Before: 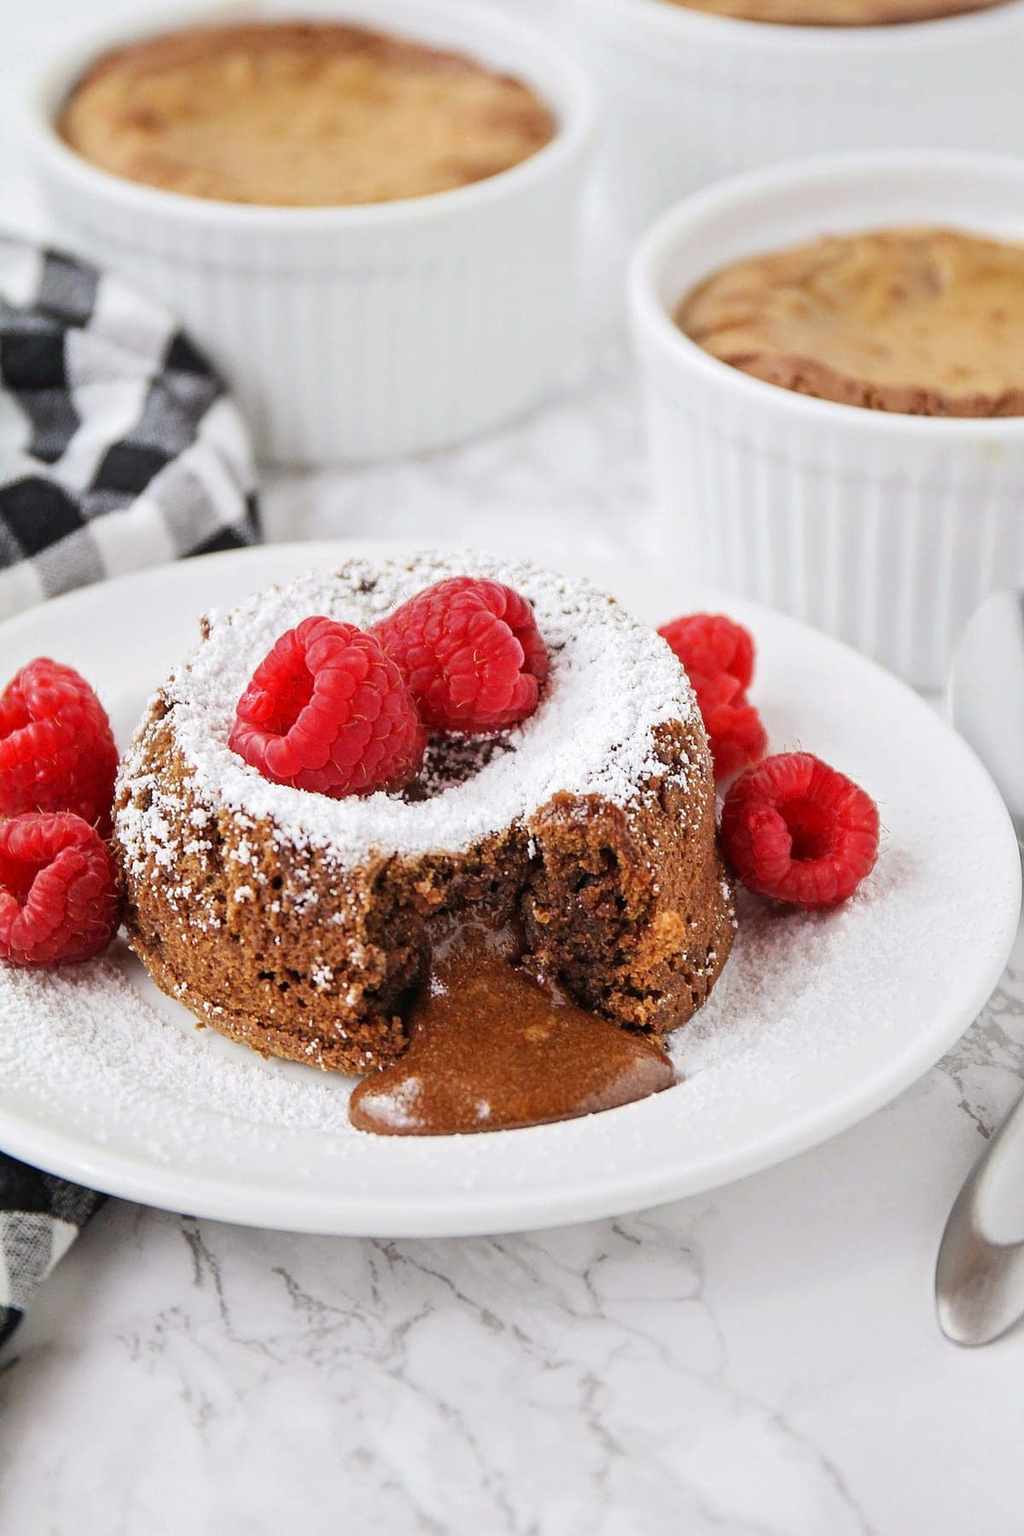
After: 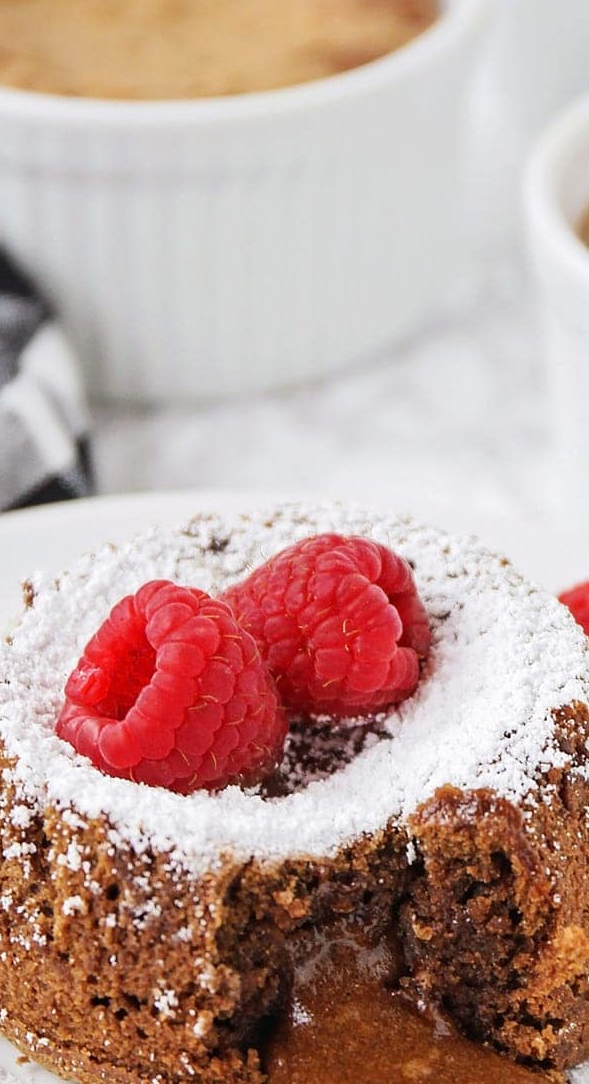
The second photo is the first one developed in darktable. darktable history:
crop: left 17.745%, top 7.916%, right 33.097%, bottom 31.846%
